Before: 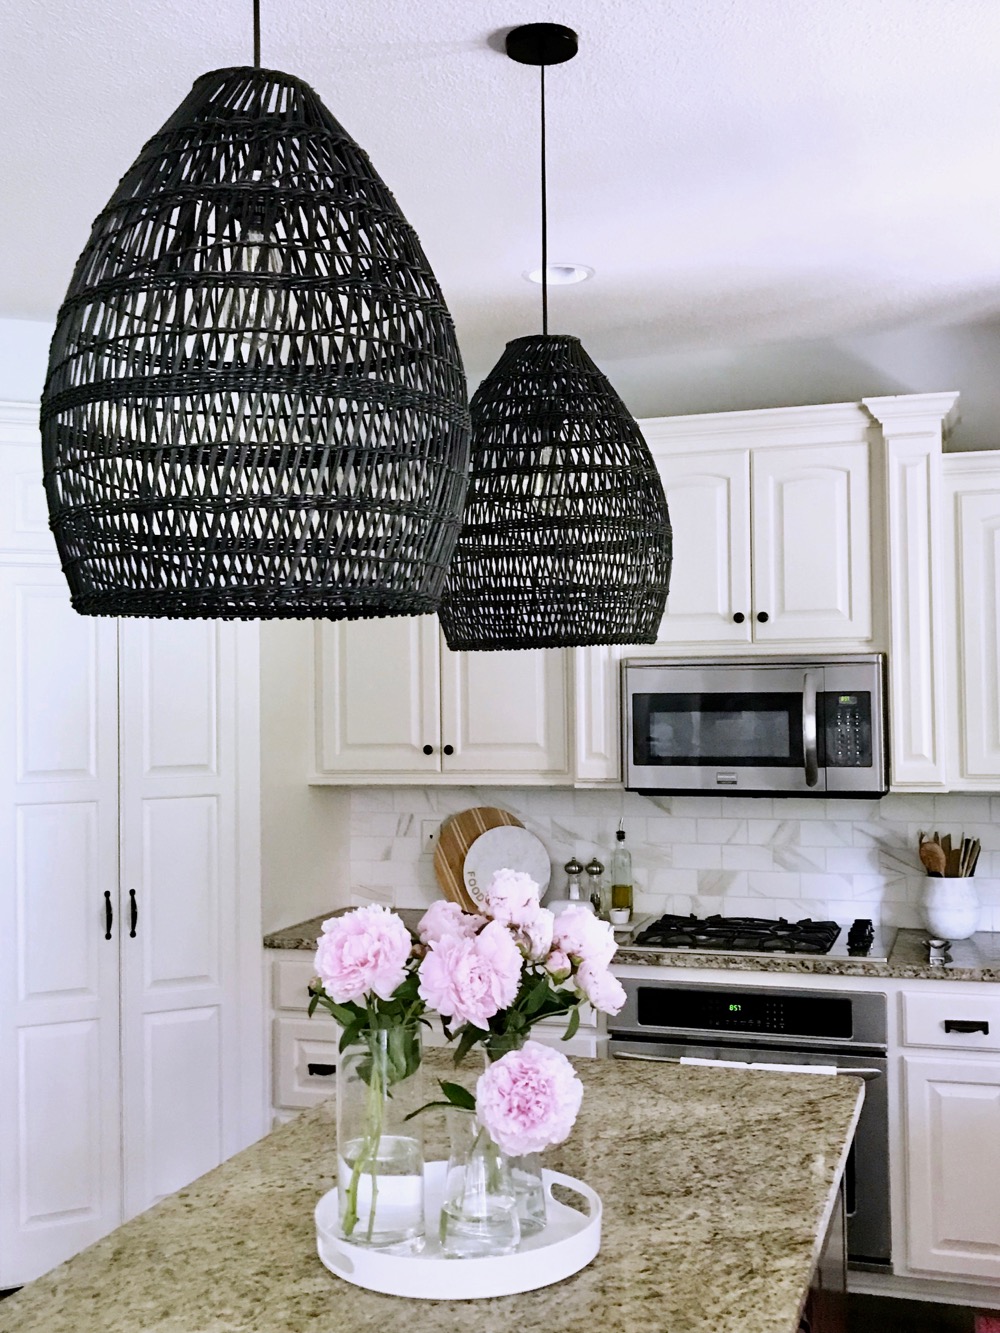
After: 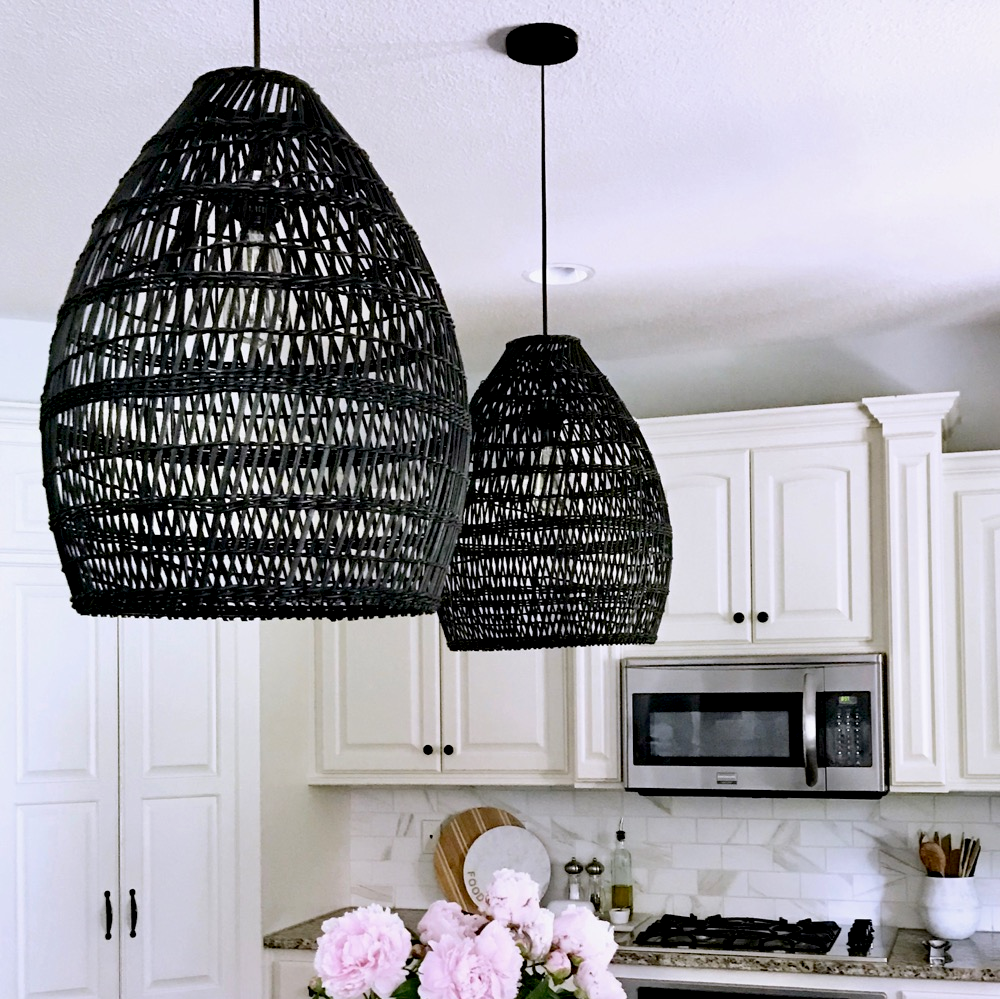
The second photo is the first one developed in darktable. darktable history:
crop: bottom 24.967%
exposure: black level correction 0.009, exposure 0.014 EV, compensate highlight preservation false
